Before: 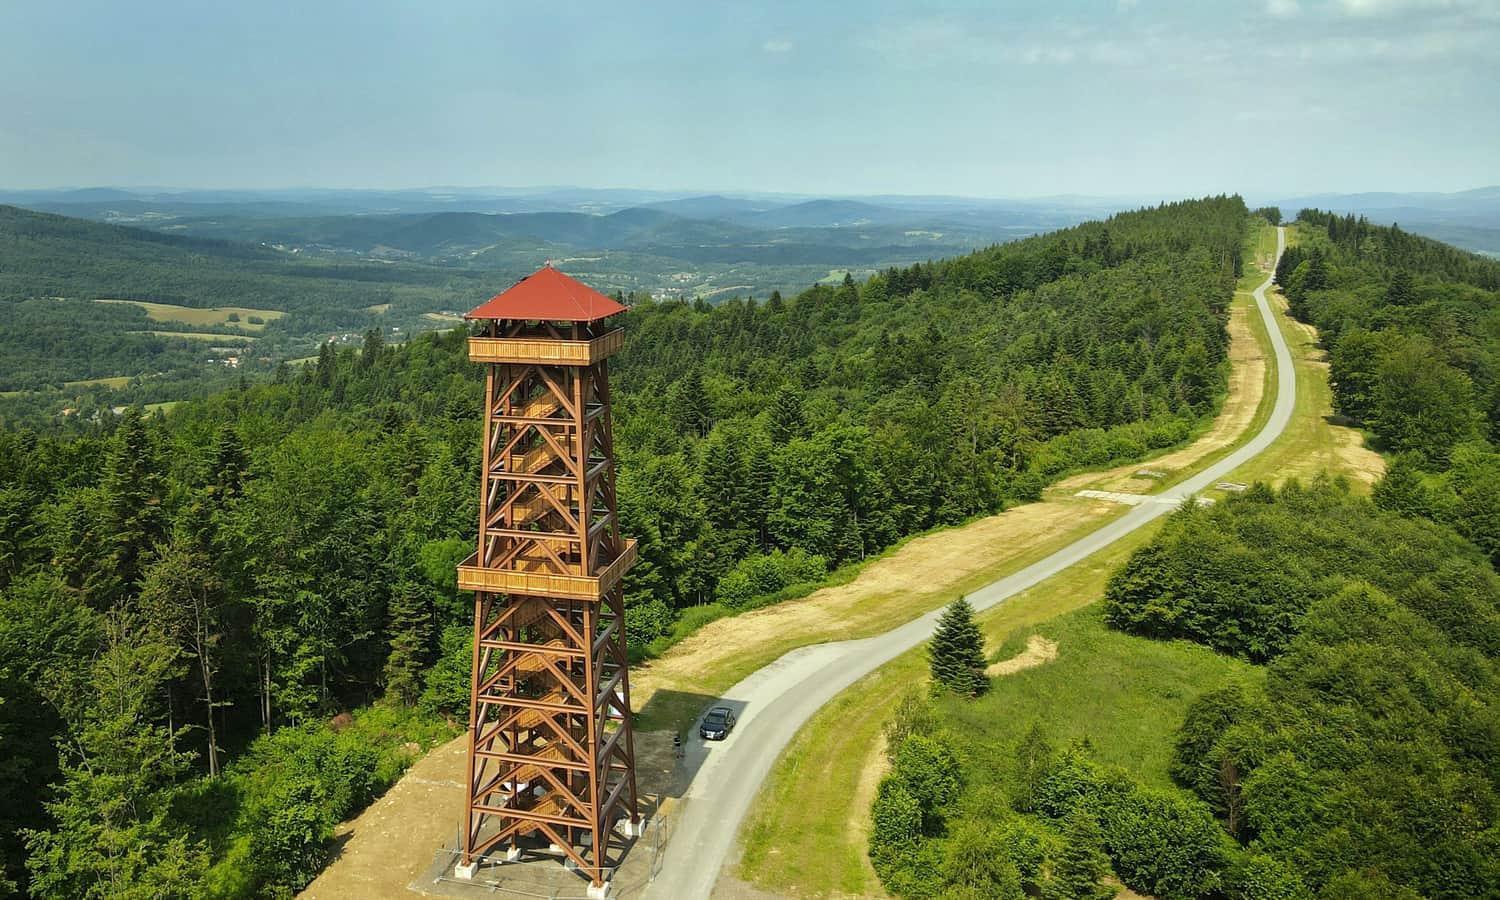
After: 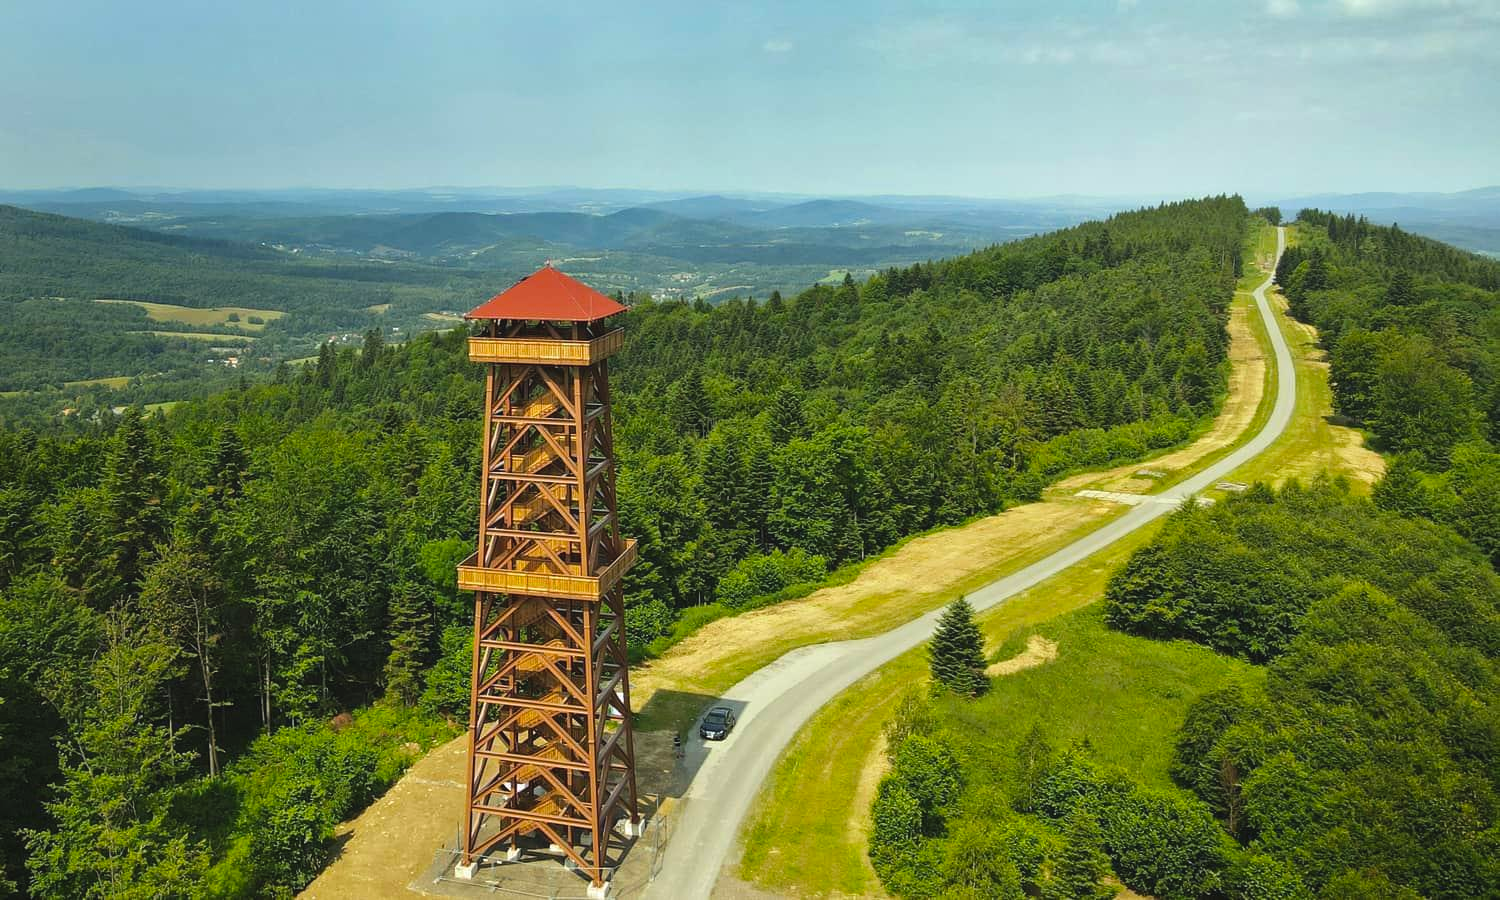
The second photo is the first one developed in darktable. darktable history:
color balance rgb: global offset › luminance 0.47%, global offset › hue 171.81°, perceptual saturation grading › global saturation 14.806%, global vibrance 14.774%
